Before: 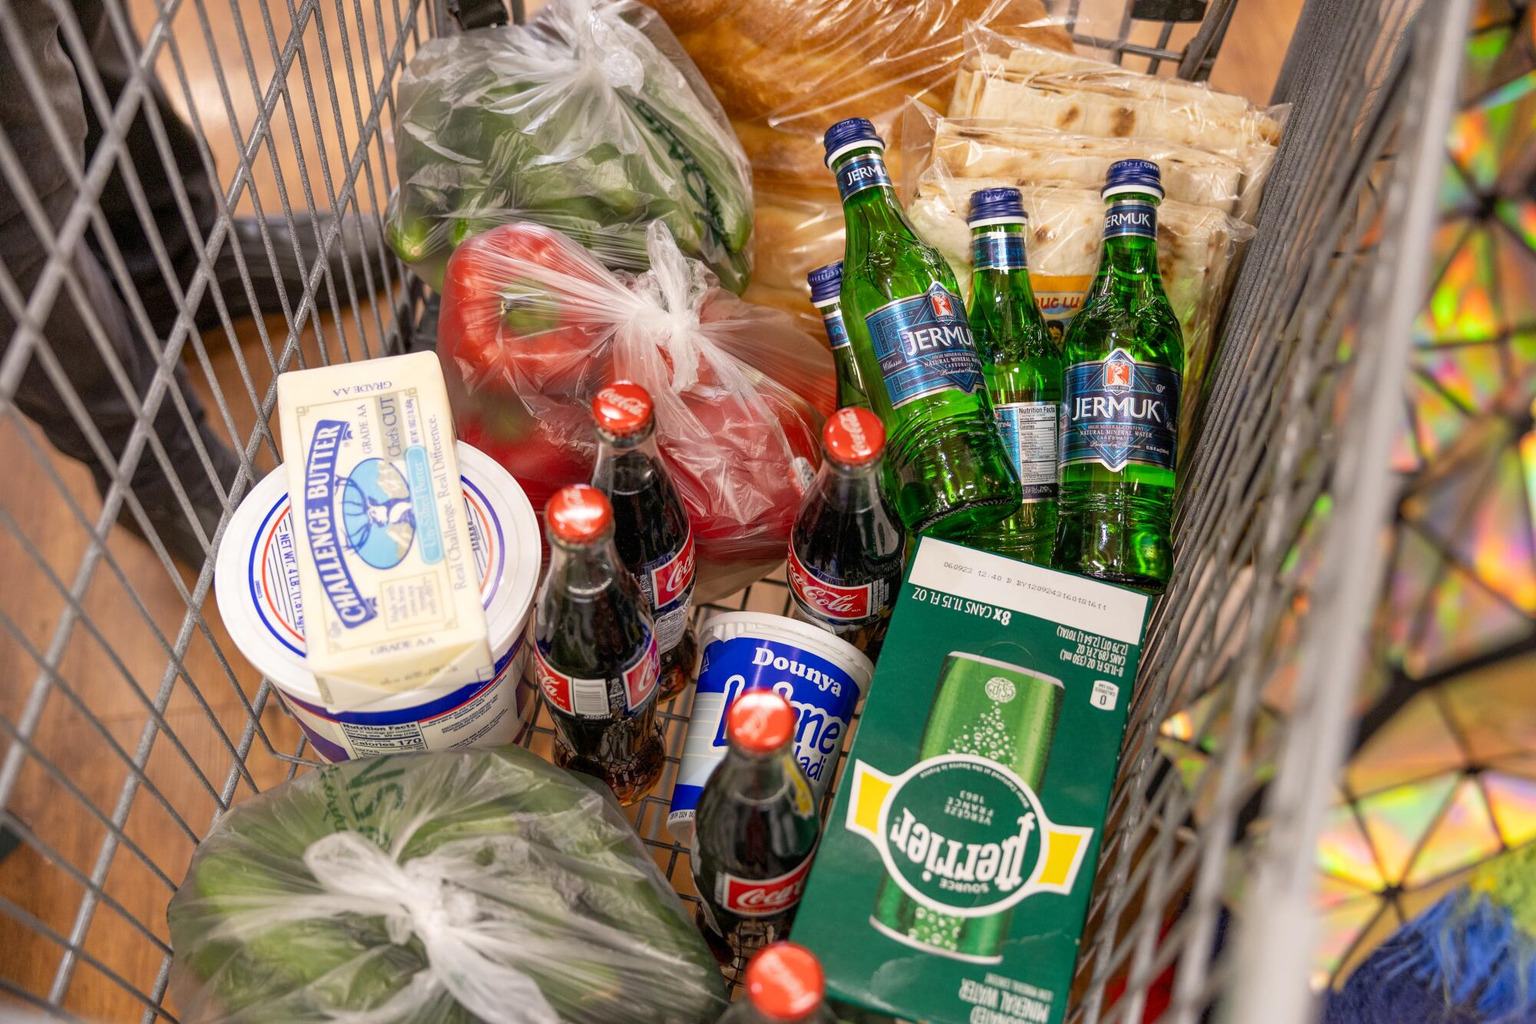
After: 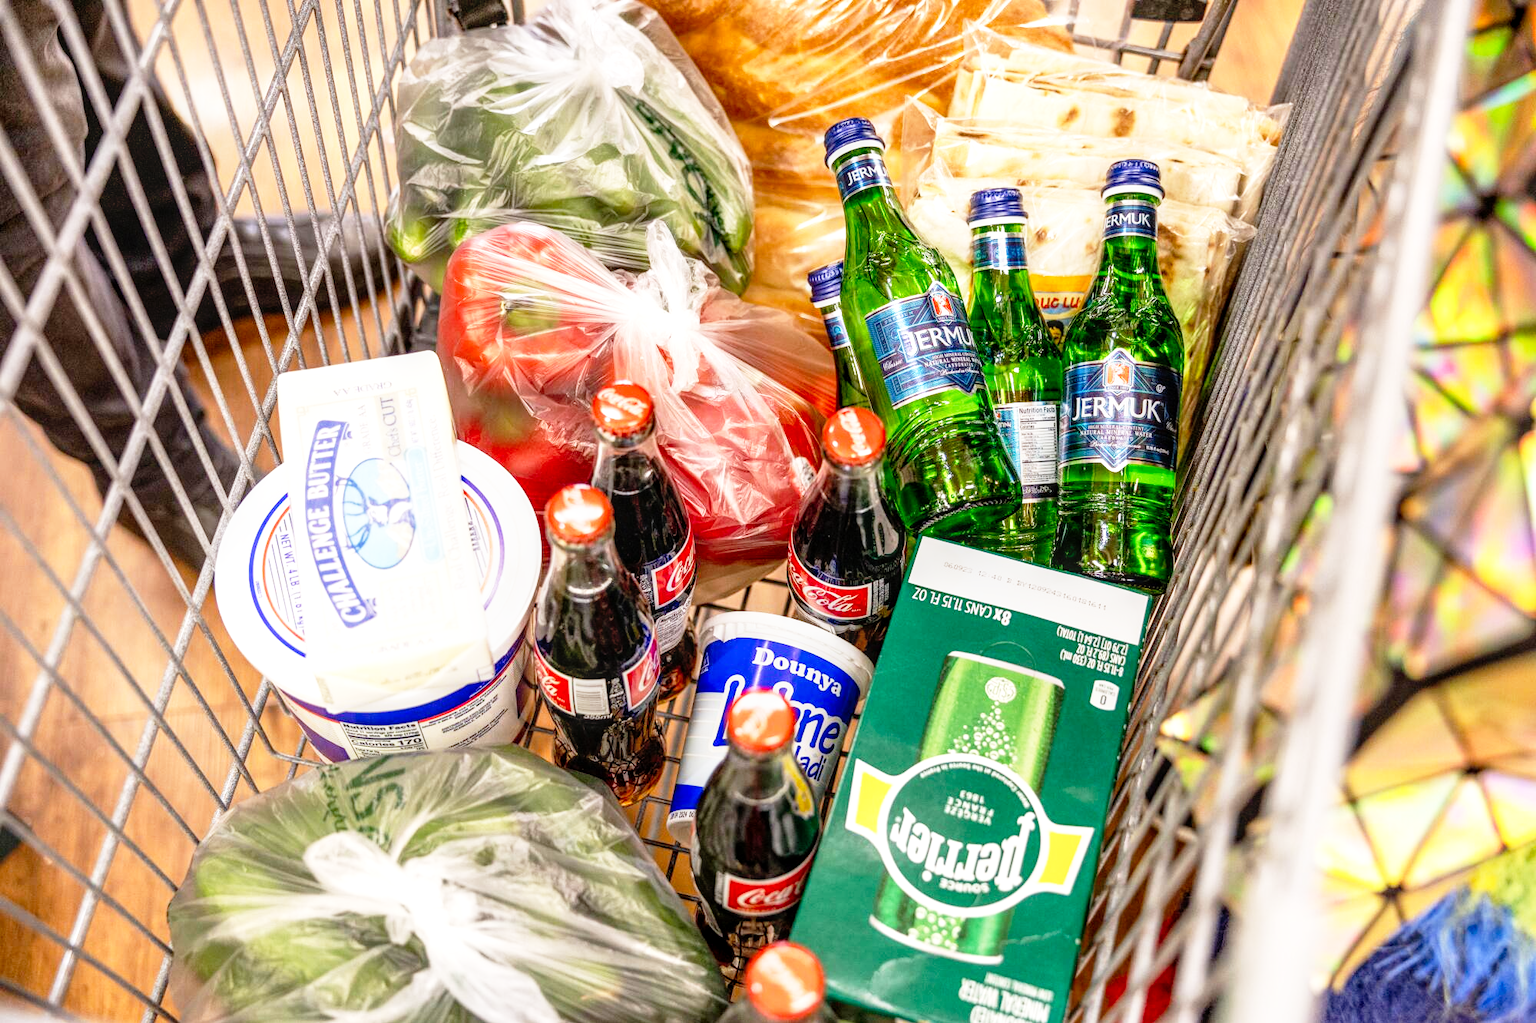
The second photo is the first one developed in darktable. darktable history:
local contrast: on, module defaults
base curve: curves: ch0 [(0, 0) (0.012, 0.01) (0.073, 0.168) (0.31, 0.711) (0.645, 0.957) (1, 1)], preserve colors none
